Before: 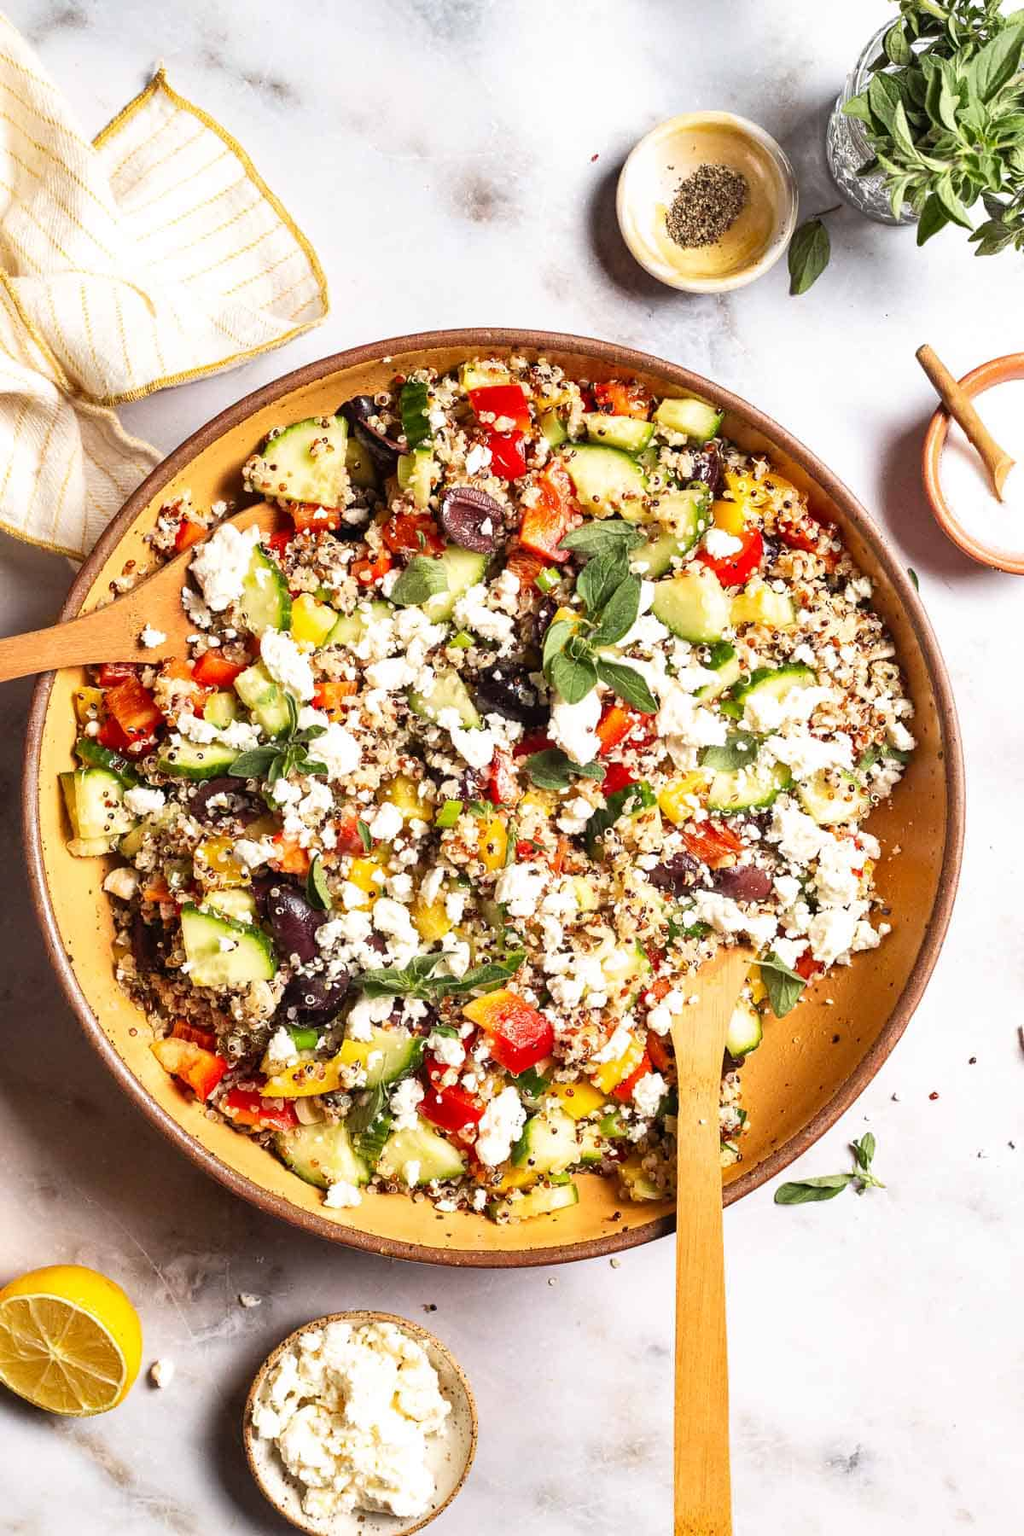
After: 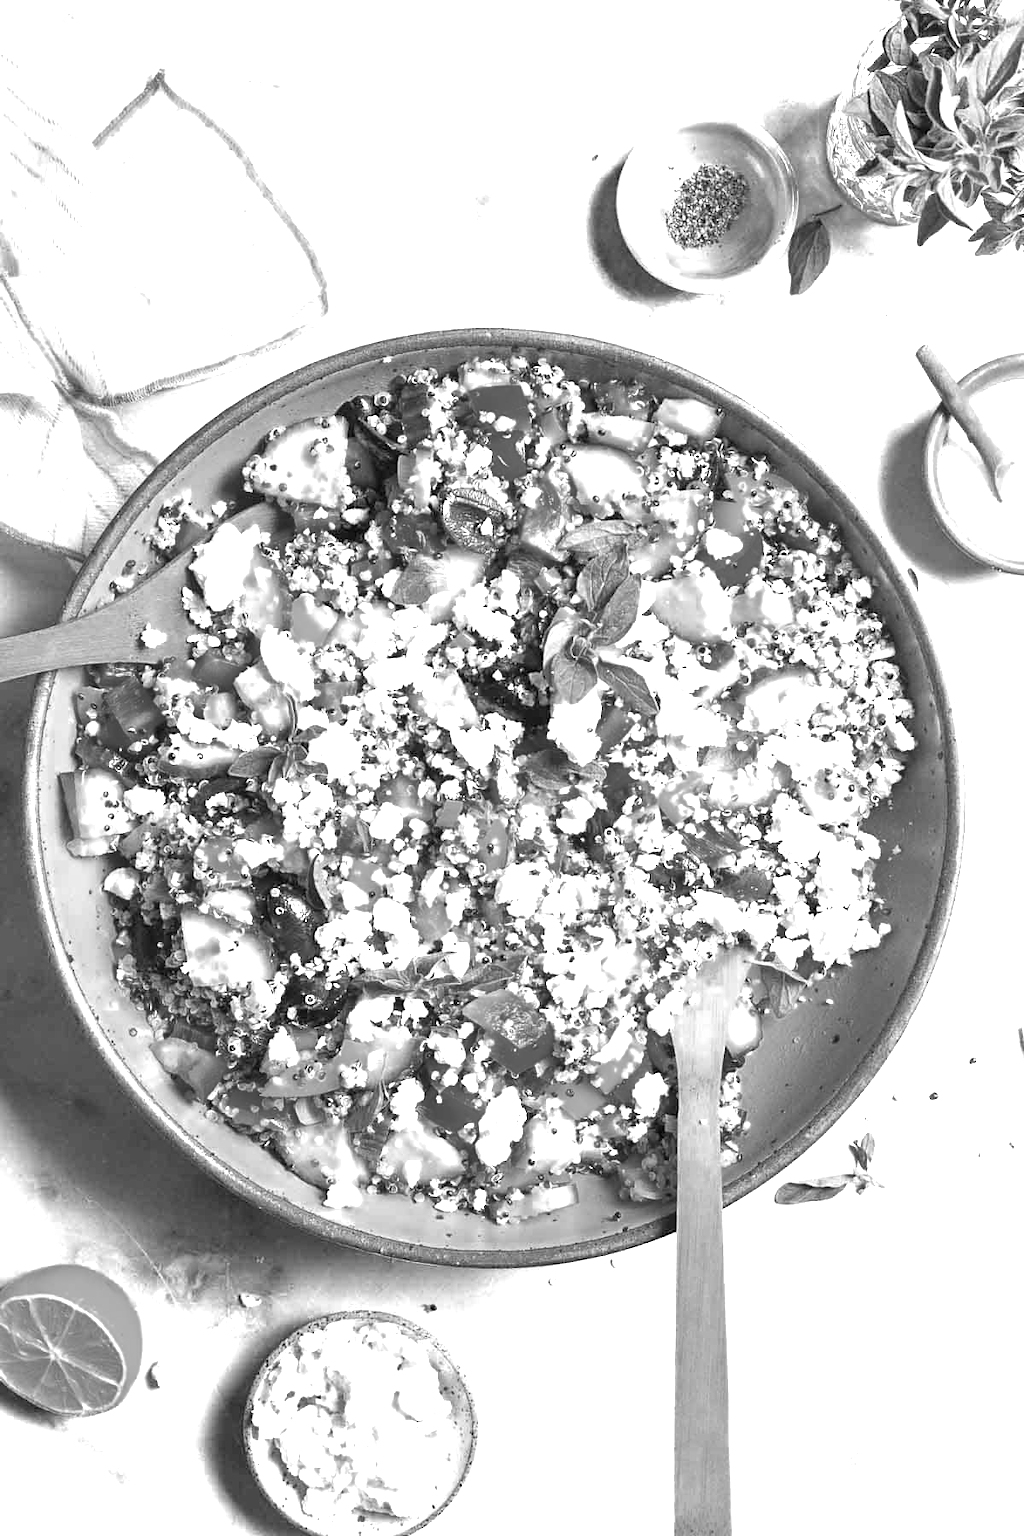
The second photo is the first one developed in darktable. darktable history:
color zones: curves: ch0 [(0.287, 0.048) (0.493, 0.484) (0.737, 0.816)]; ch1 [(0, 0) (0.143, 0) (0.286, 0) (0.429, 0) (0.571, 0) (0.714, 0) (0.857, 0)]
color correction: highlights b* 0.013, saturation 0.319
exposure: black level correction 0, exposure 1.67 EV, compensate exposure bias true, compensate highlight preservation false
